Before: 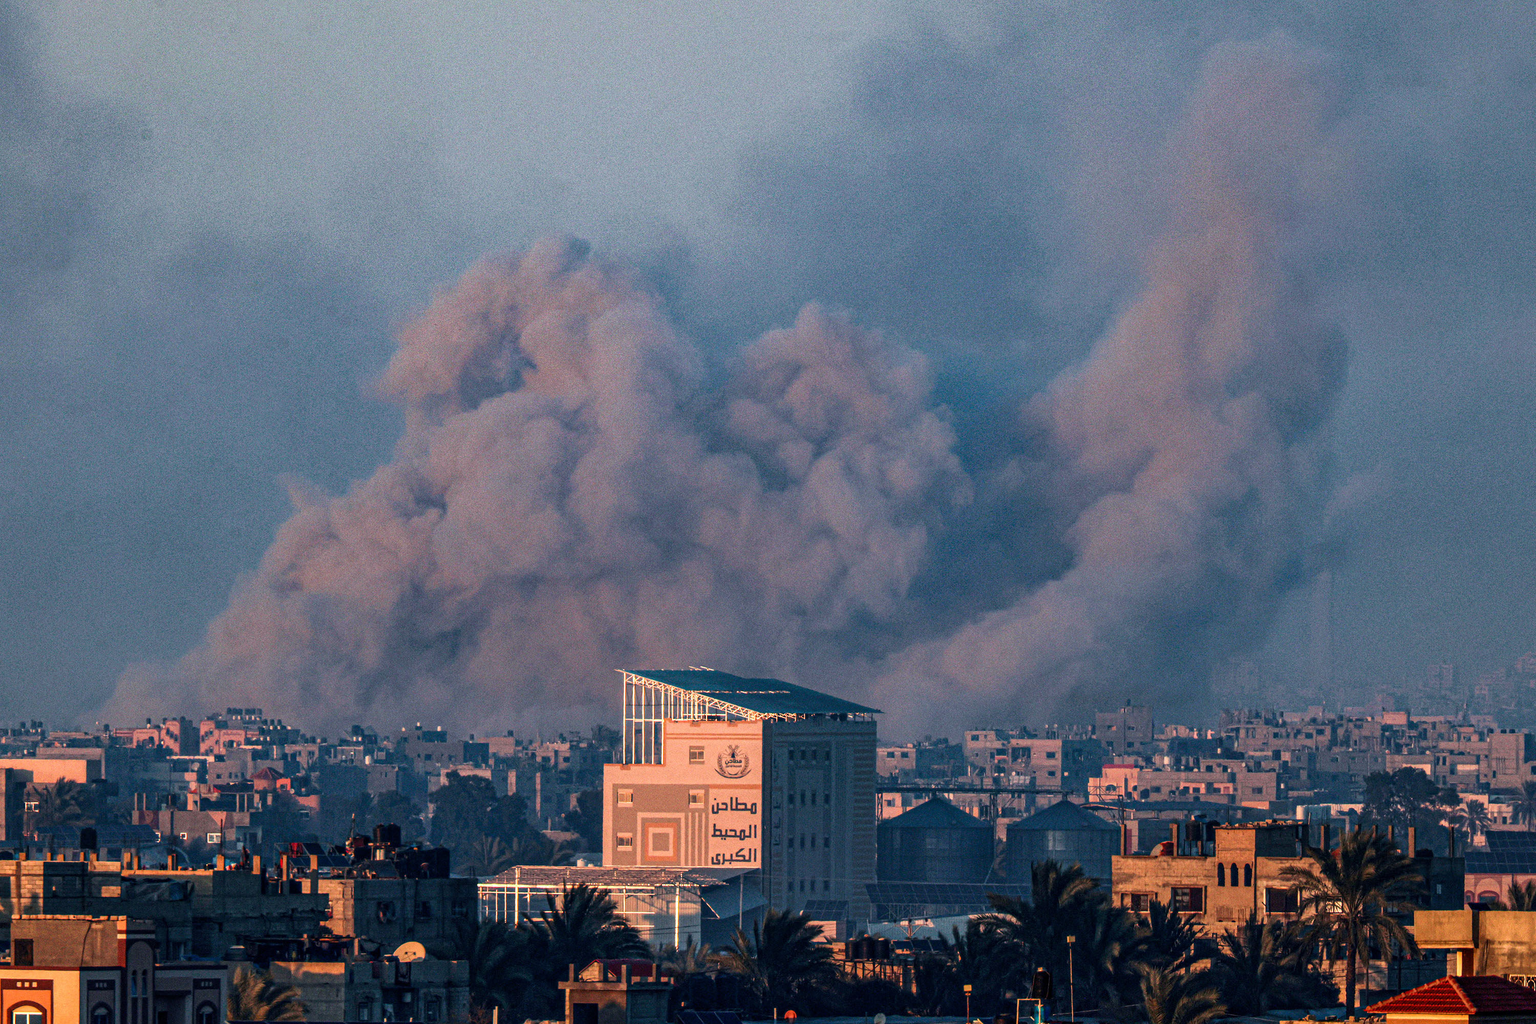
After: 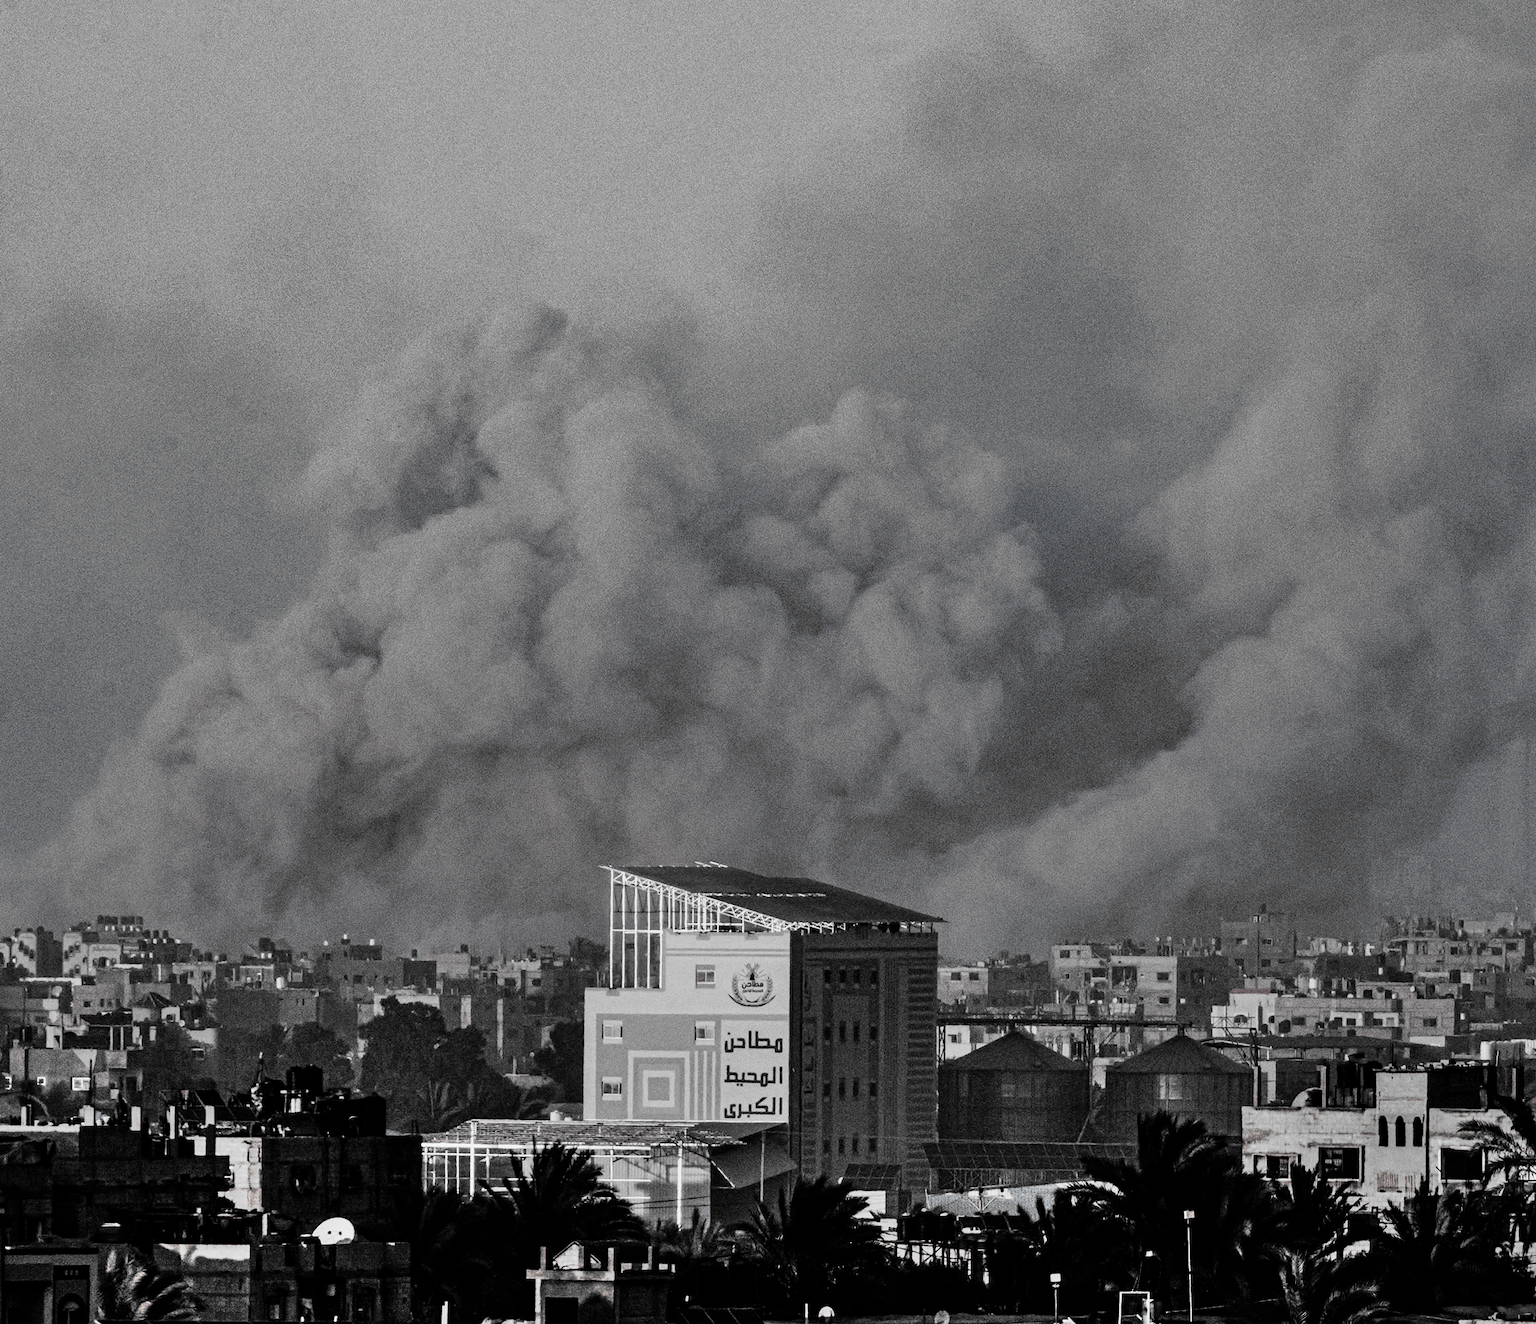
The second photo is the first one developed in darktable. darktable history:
filmic rgb: black relative exposure -5 EV, white relative exposure 3.51 EV, hardness 3.18, contrast 1.399, highlights saturation mix -48.69%, add noise in highlights 0.002, color science v3 (2019), use custom middle-gray values true, contrast in highlights soft
shadows and highlights: soften with gaussian
crop: left 9.88%, right 12.762%
